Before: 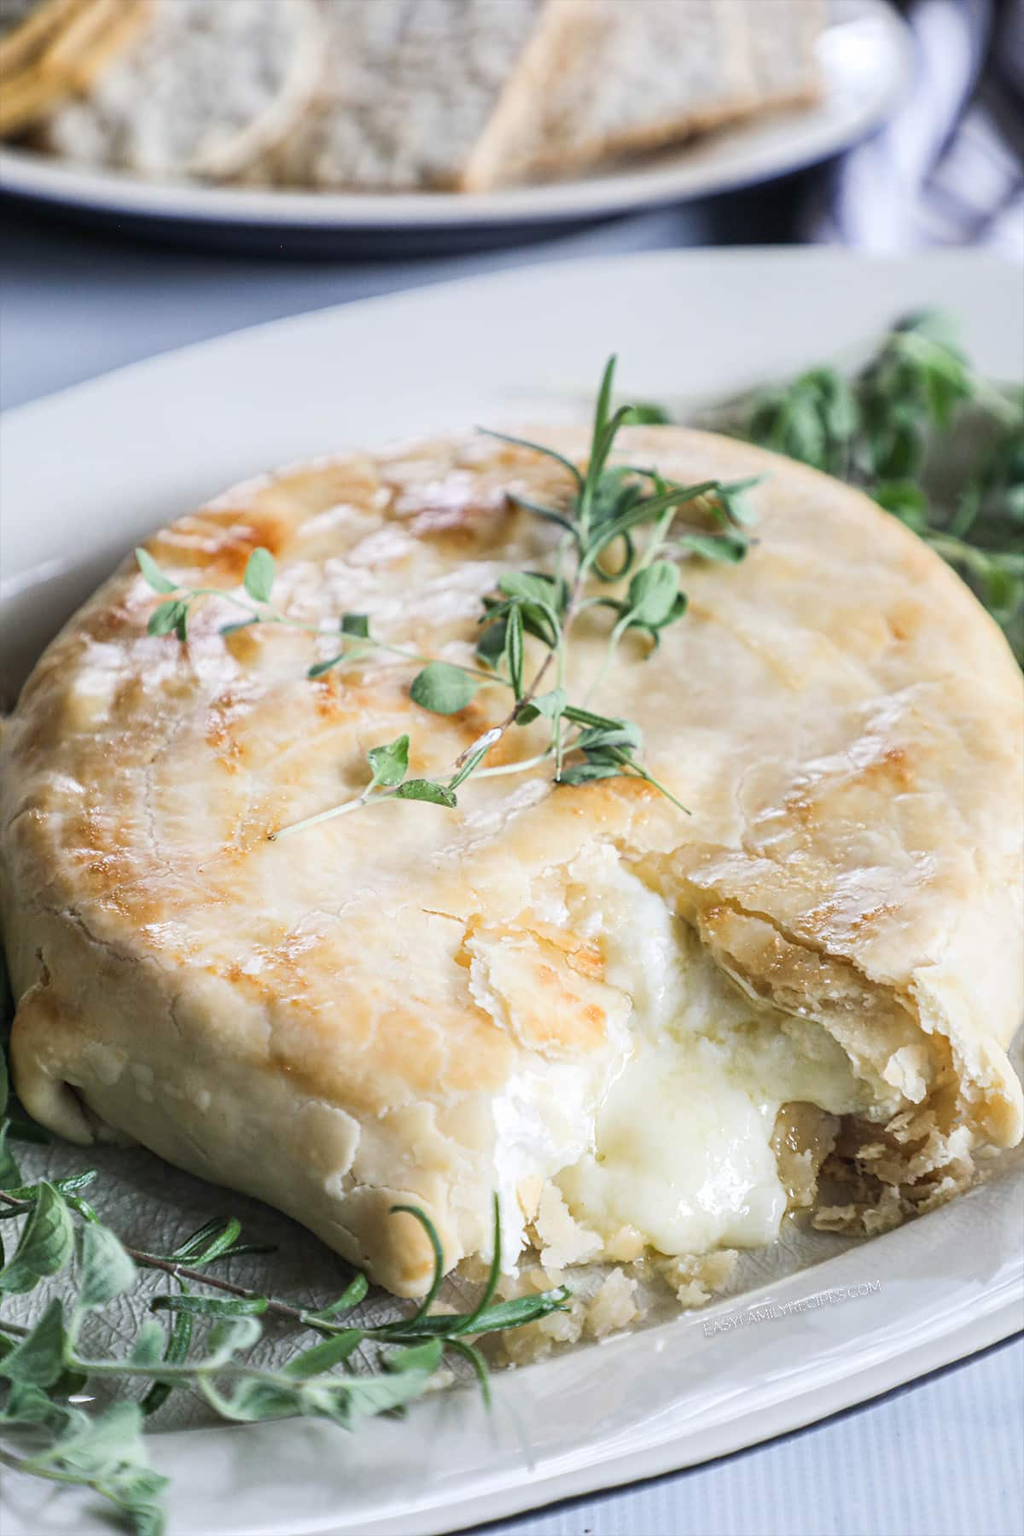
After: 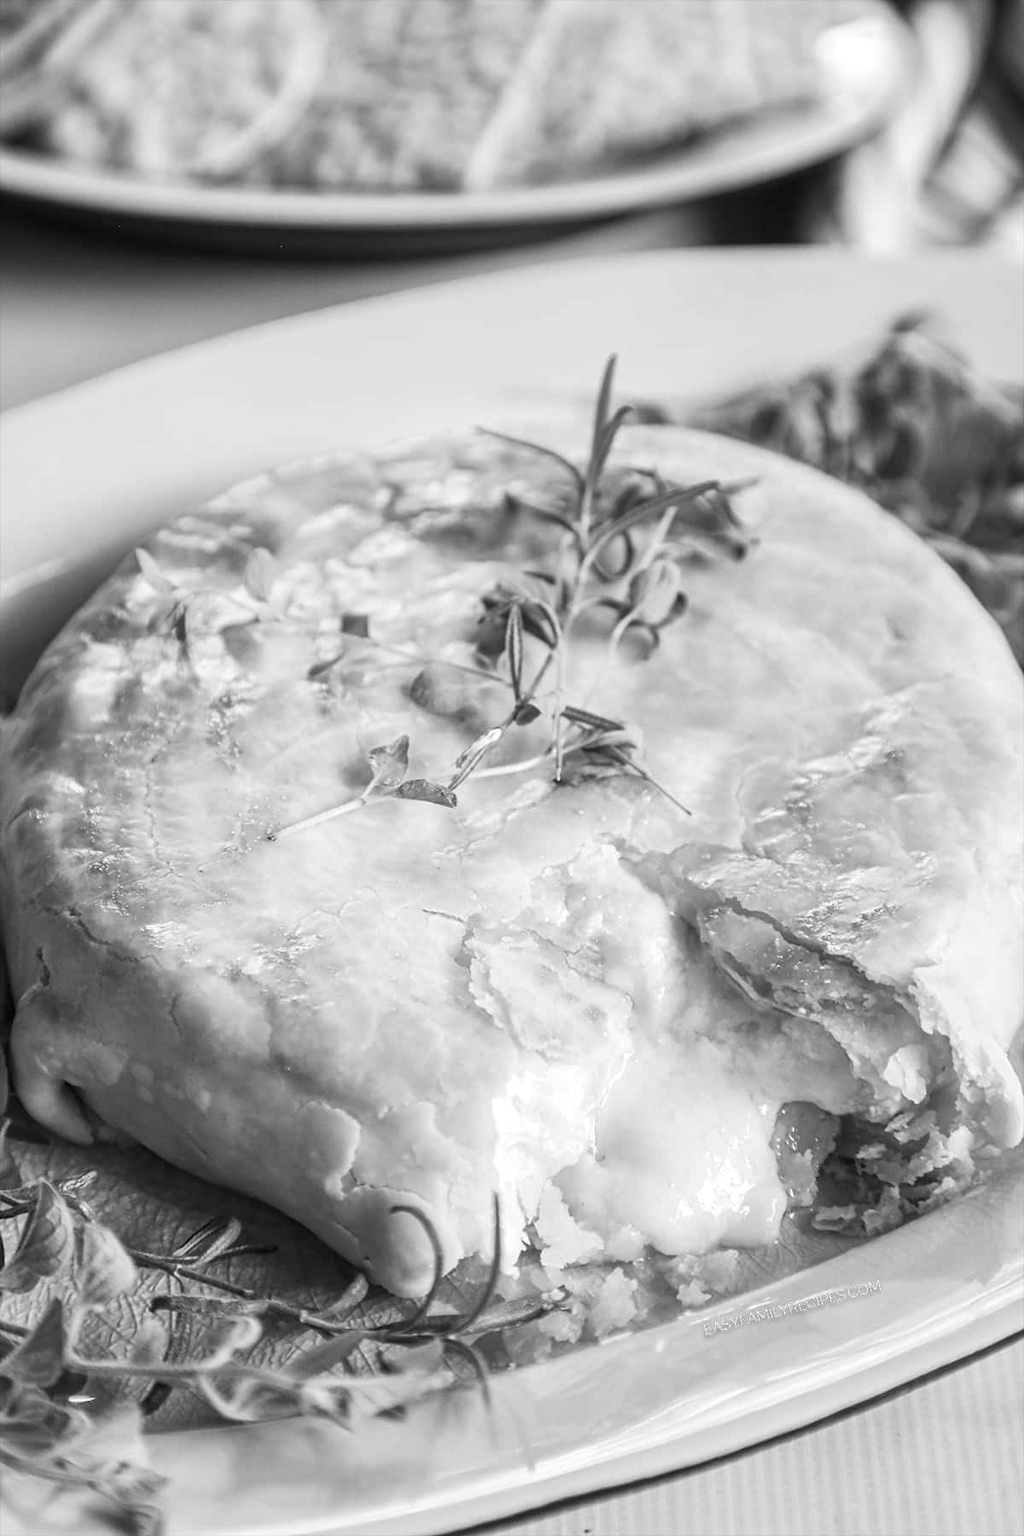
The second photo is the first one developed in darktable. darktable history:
color balance: mode lift, gamma, gain (sRGB), lift [1, 1, 1.022, 1.026]
local contrast: mode bilateral grid, contrast 20, coarseness 50, detail 120%, midtone range 0.2
monochrome: on, module defaults
